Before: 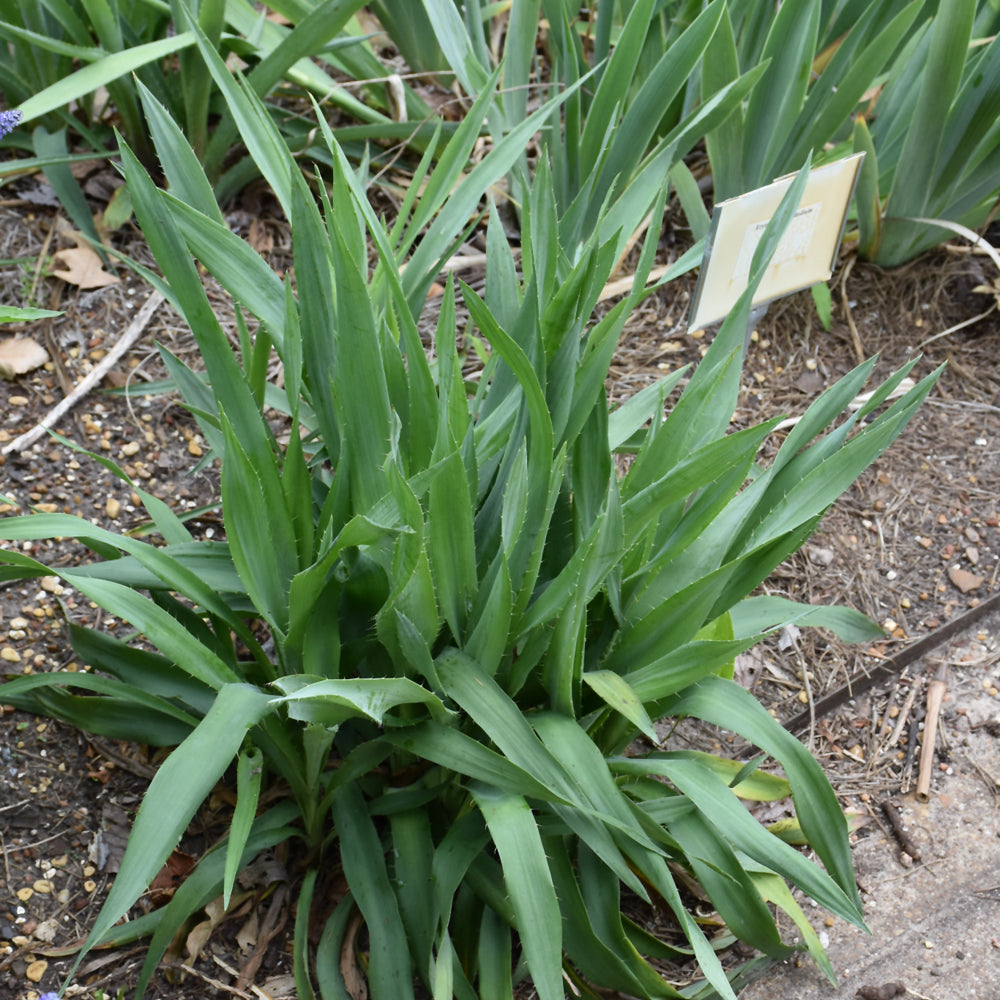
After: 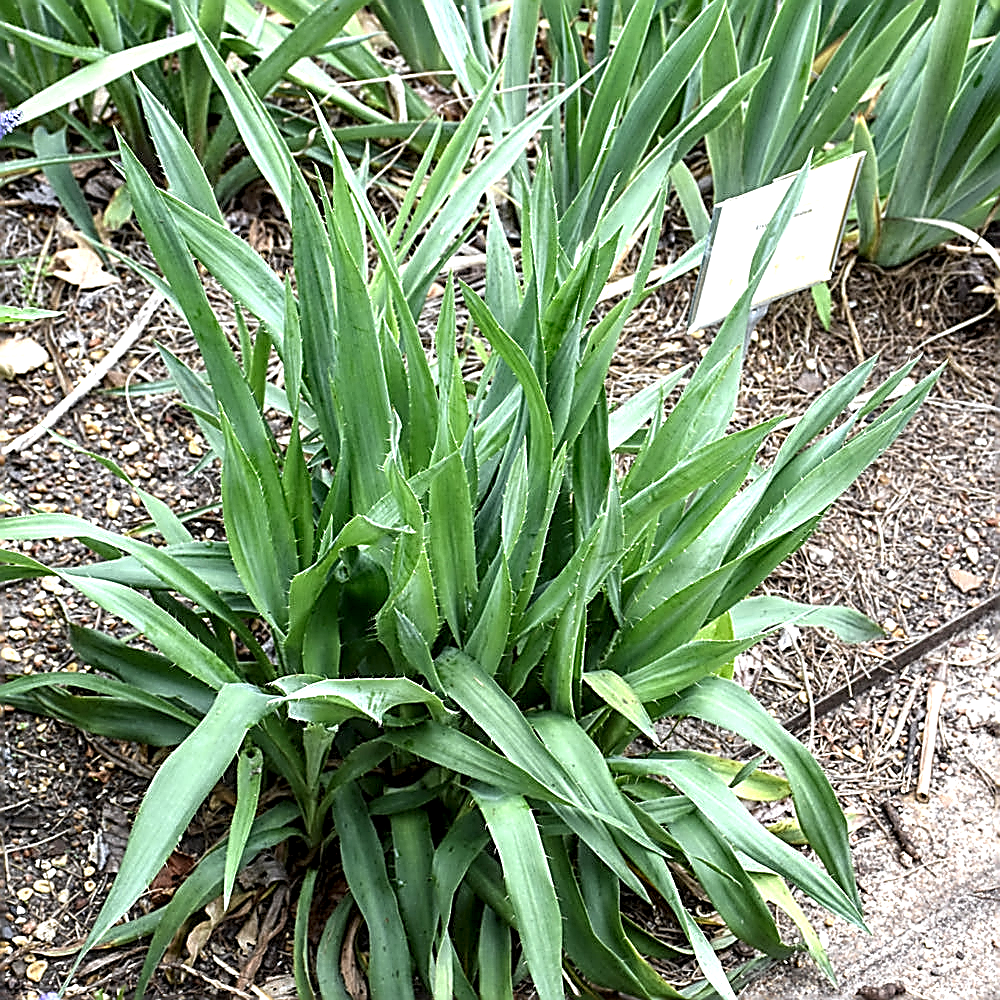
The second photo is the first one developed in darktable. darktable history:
exposure: black level correction 0, exposure 0.7 EV, compensate exposure bias true, compensate highlight preservation false
sharpen: amount 1.861
local contrast: highlights 60%, shadows 60%, detail 160%
